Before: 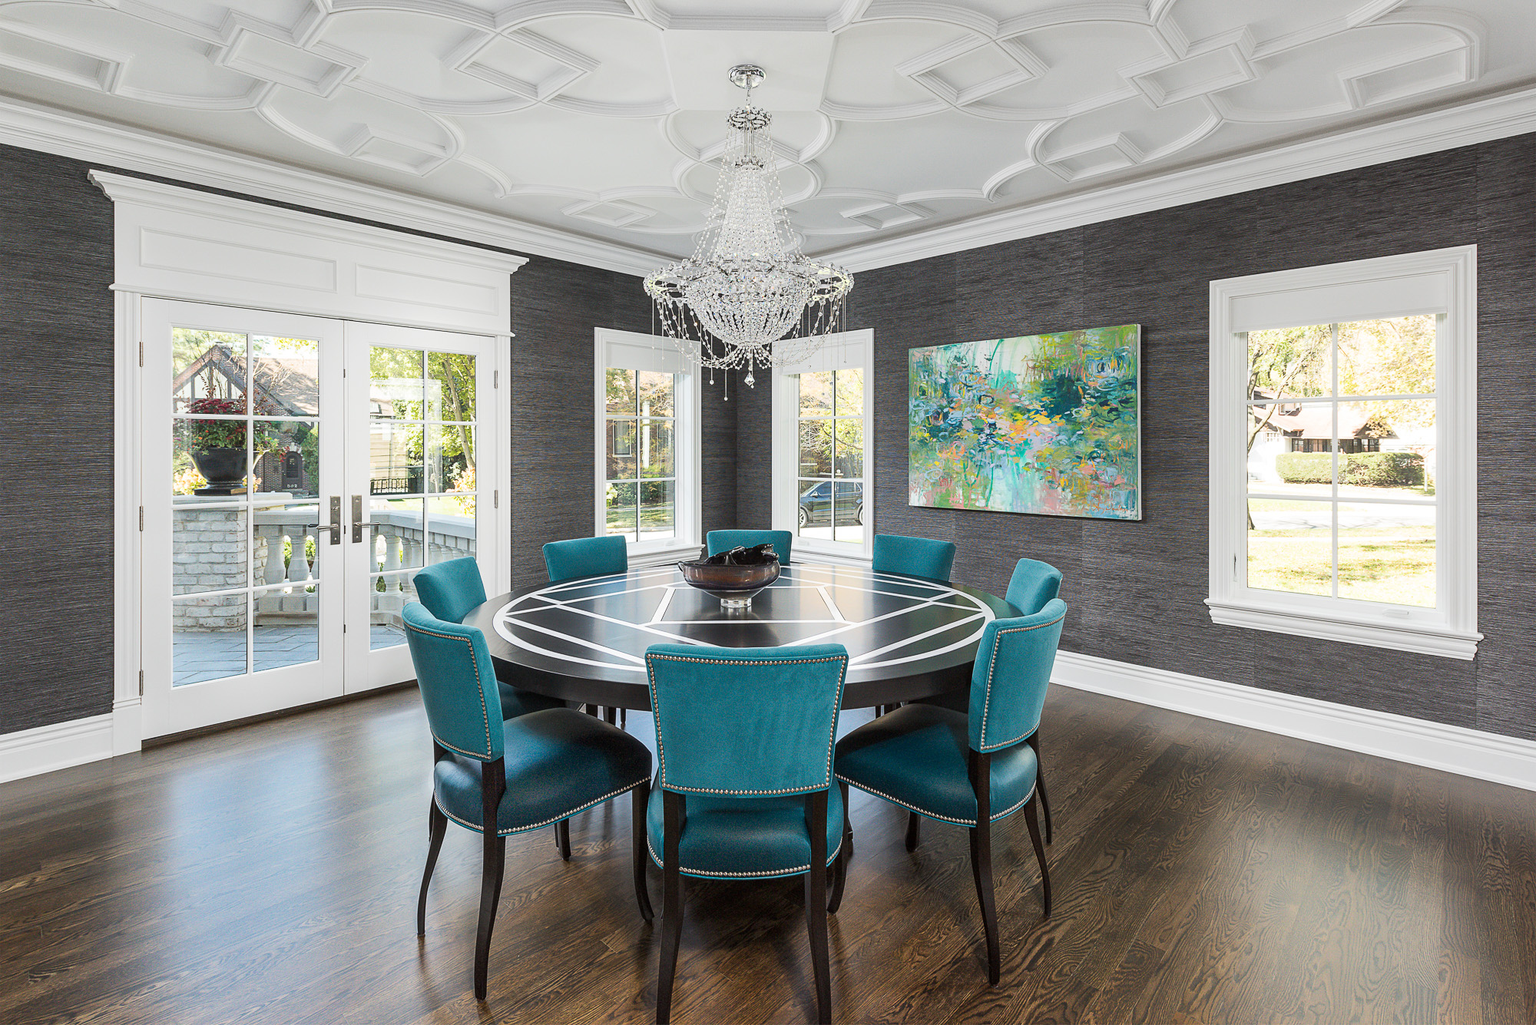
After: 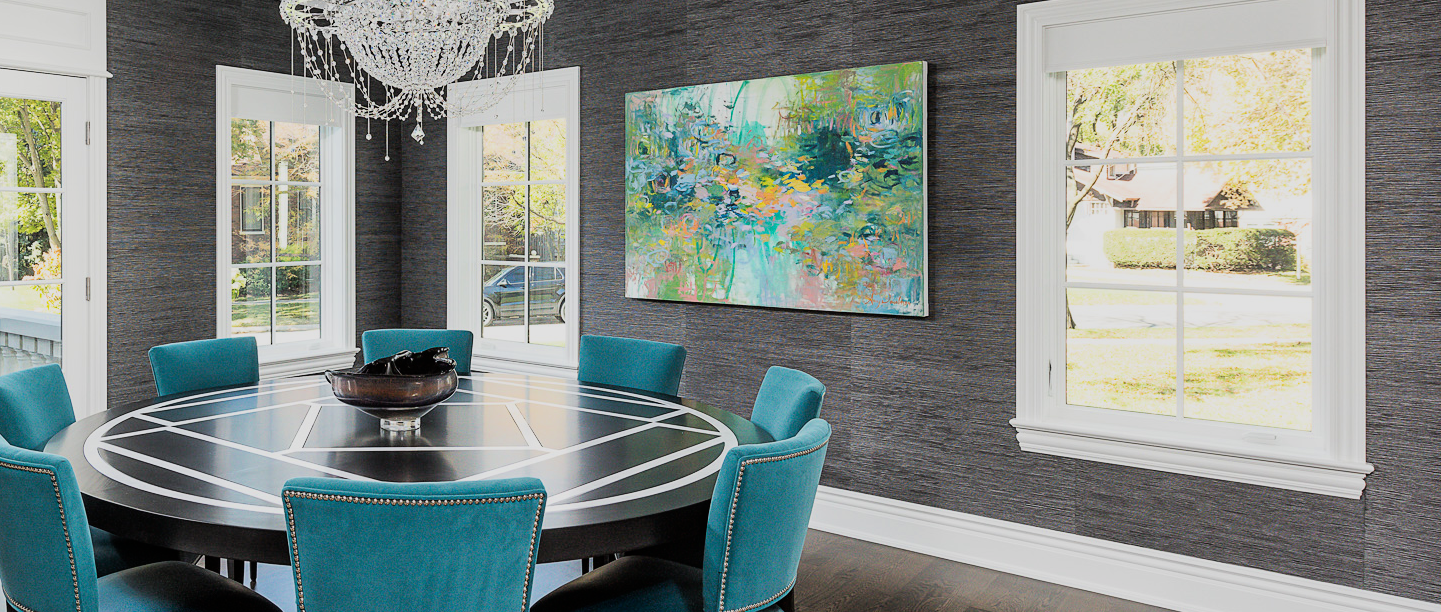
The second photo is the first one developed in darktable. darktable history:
crop and rotate: left 27.938%, top 27.046%, bottom 27.046%
filmic rgb: threshold 3 EV, hardness 4.17, latitude 50%, contrast 1.1, preserve chrominance max RGB, color science v6 (2022), contrast in shadows safe, contrast in highlights safe, enable highlight reconstruction true
